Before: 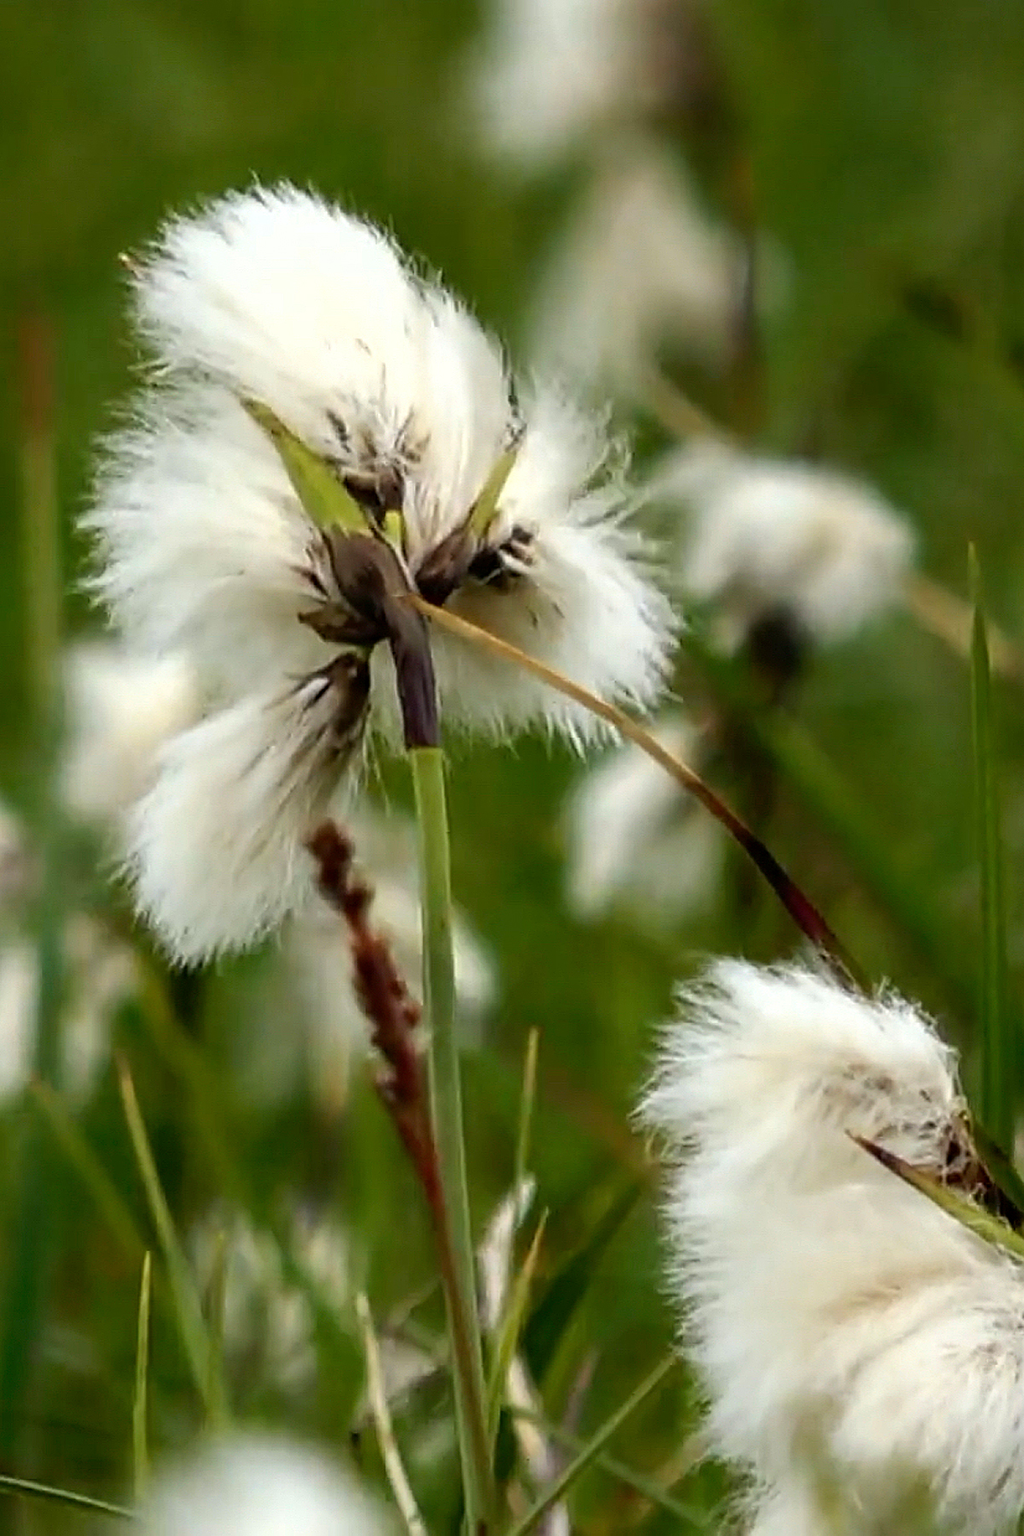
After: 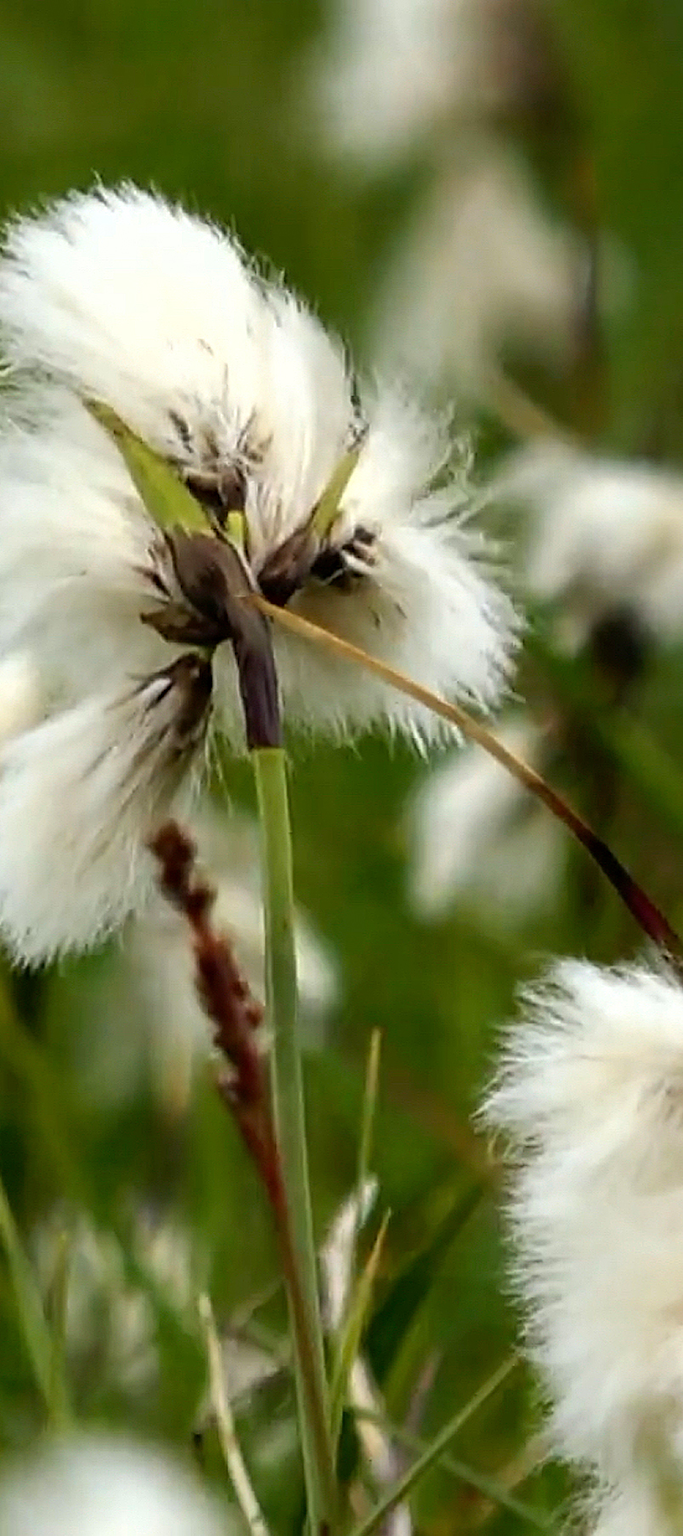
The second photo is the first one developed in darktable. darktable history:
crop and rotate: left 15.497%, right 17.802%
